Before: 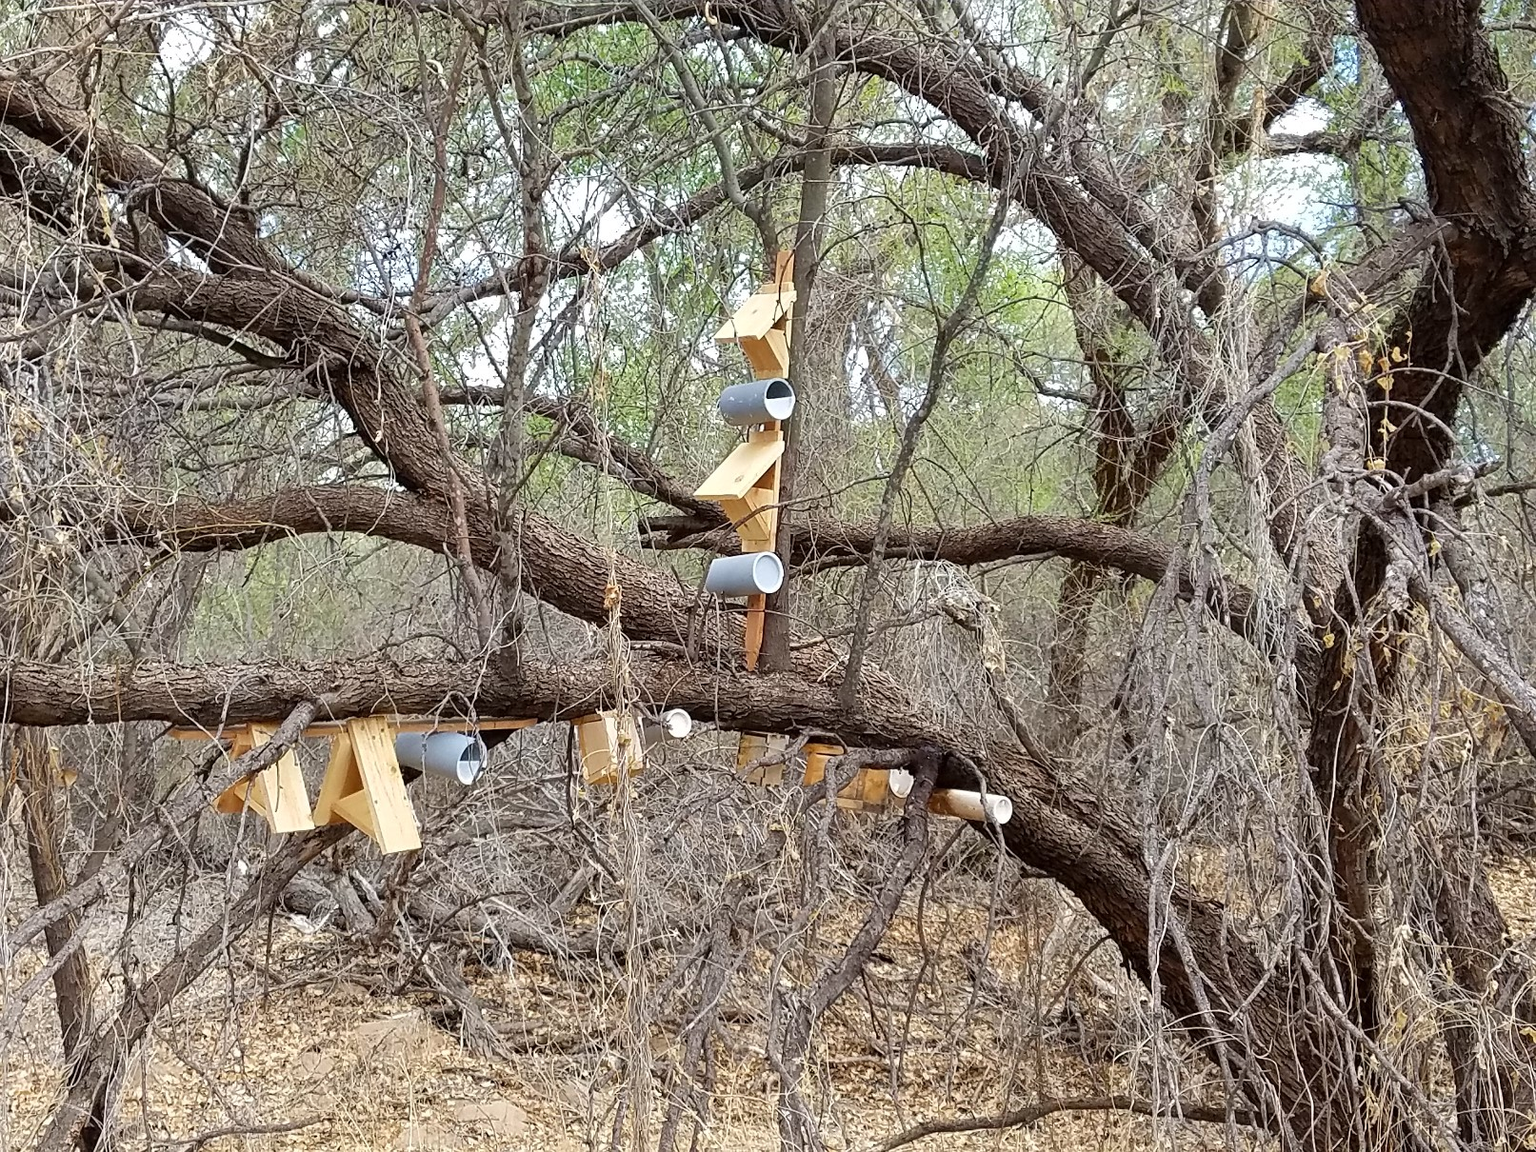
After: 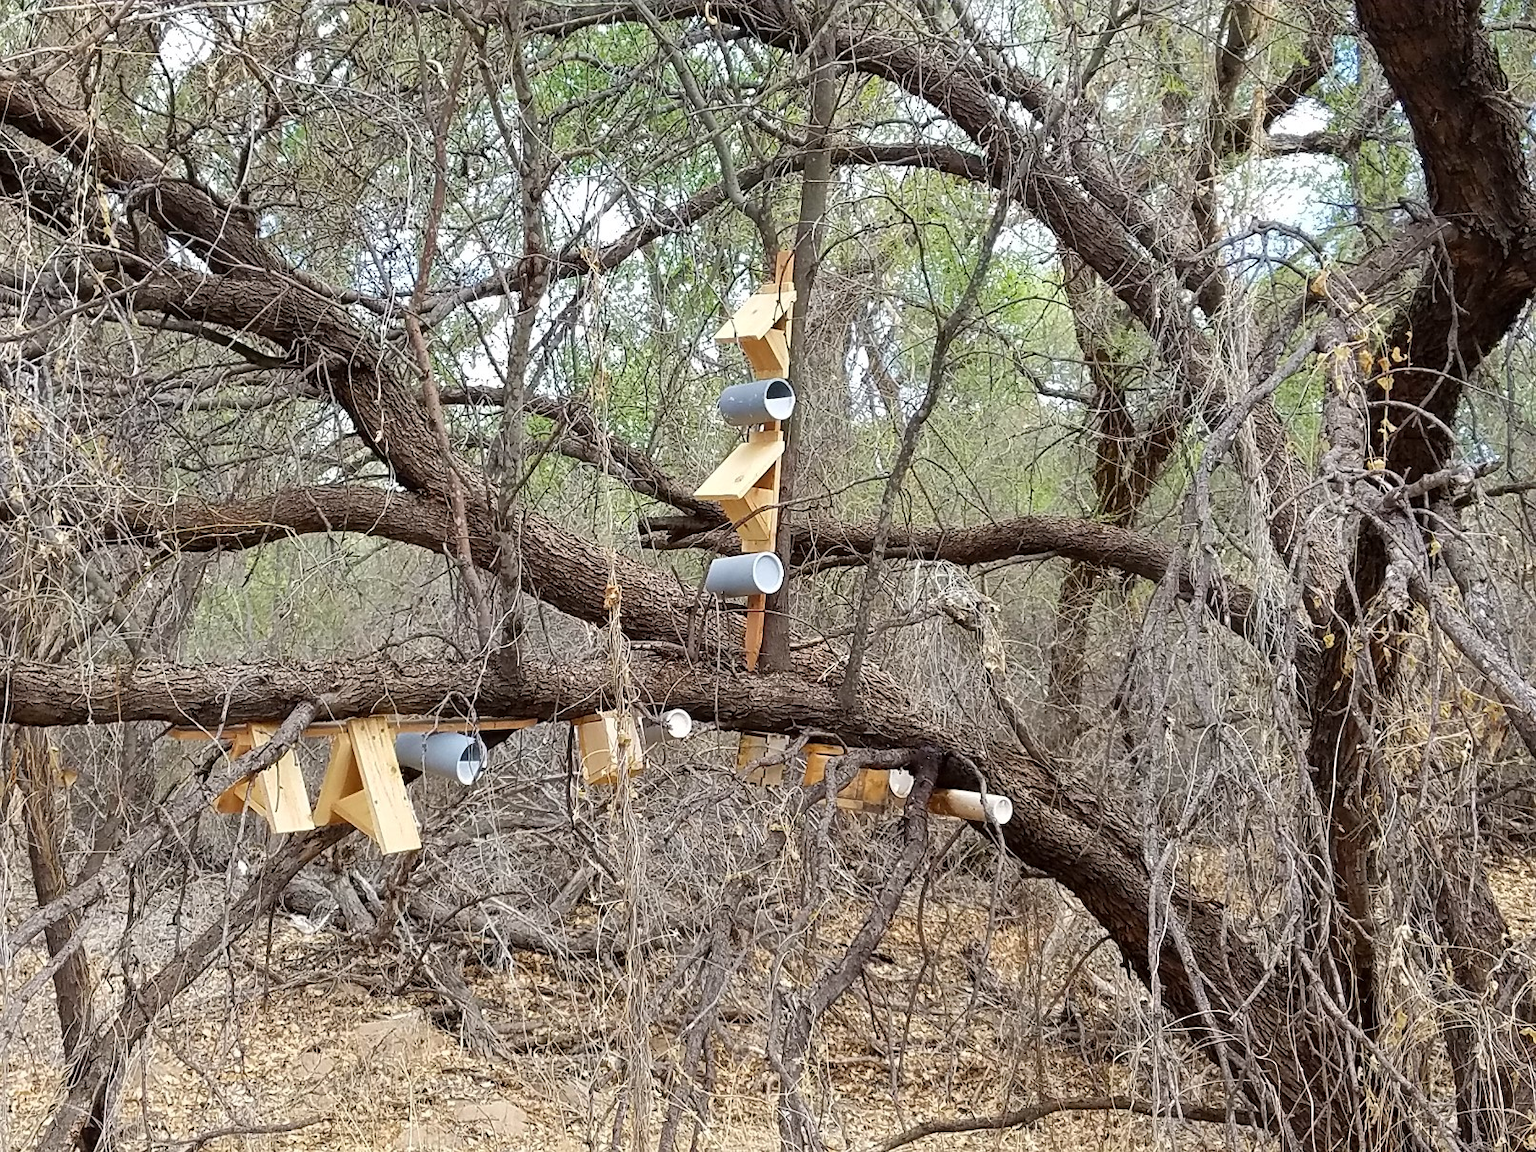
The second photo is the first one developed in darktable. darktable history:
sharpen: radius 2.894, amount 0.869, threshold 47.402
